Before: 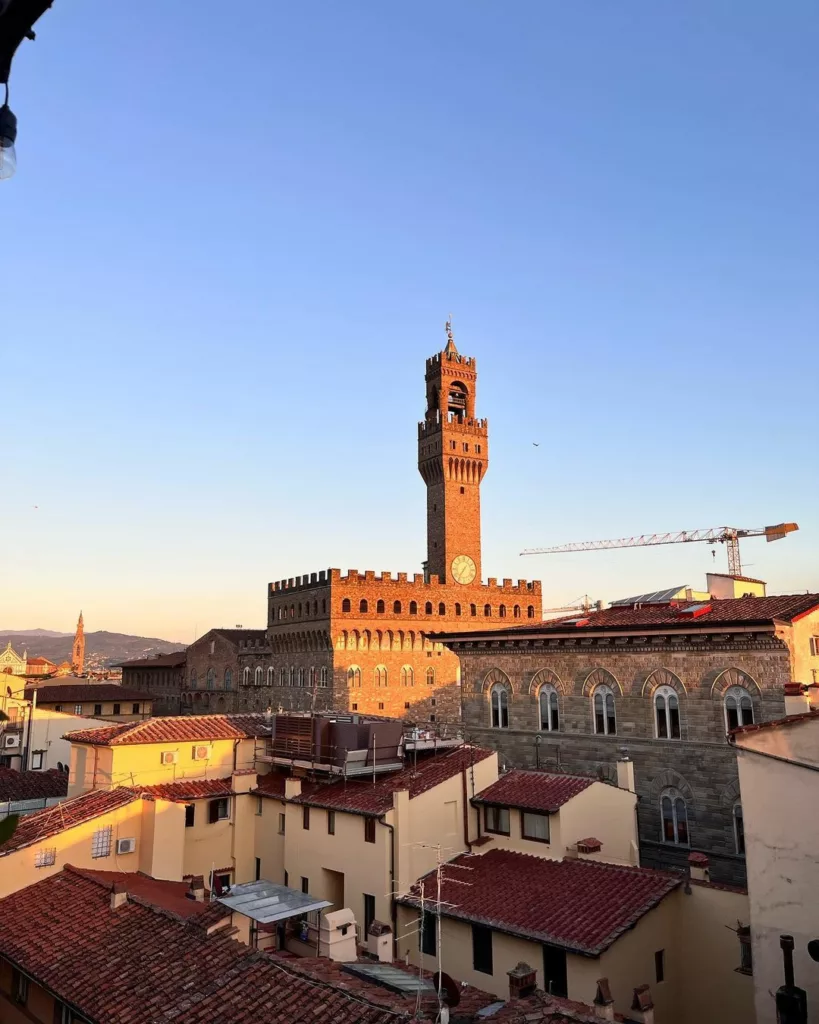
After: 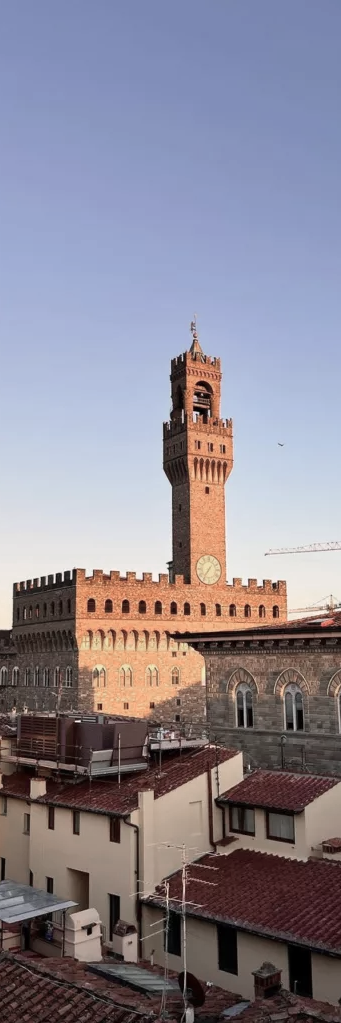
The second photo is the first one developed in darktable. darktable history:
graduated density: density 0.38 EV, hardness 21%, rotation -6.11°, saturation 32%
crop: left 31.229%, right 27.105%
color zones: curves: ch0 [(0, 0.559) (0.153, 0.551) (0.229, 0.5) (0.429, 0.5) (0.571, 0.5) (0.714, 0.5) (0.857, 0.5) (1, 0.559)]; ch1 [(0, 0.417) (0.112, 0.336) (0.213, 0.26) (0.429, 0.34) (0.571, 0.35) (0.683, 0.331) (0.857, 0.344) (1, 0.417)]
